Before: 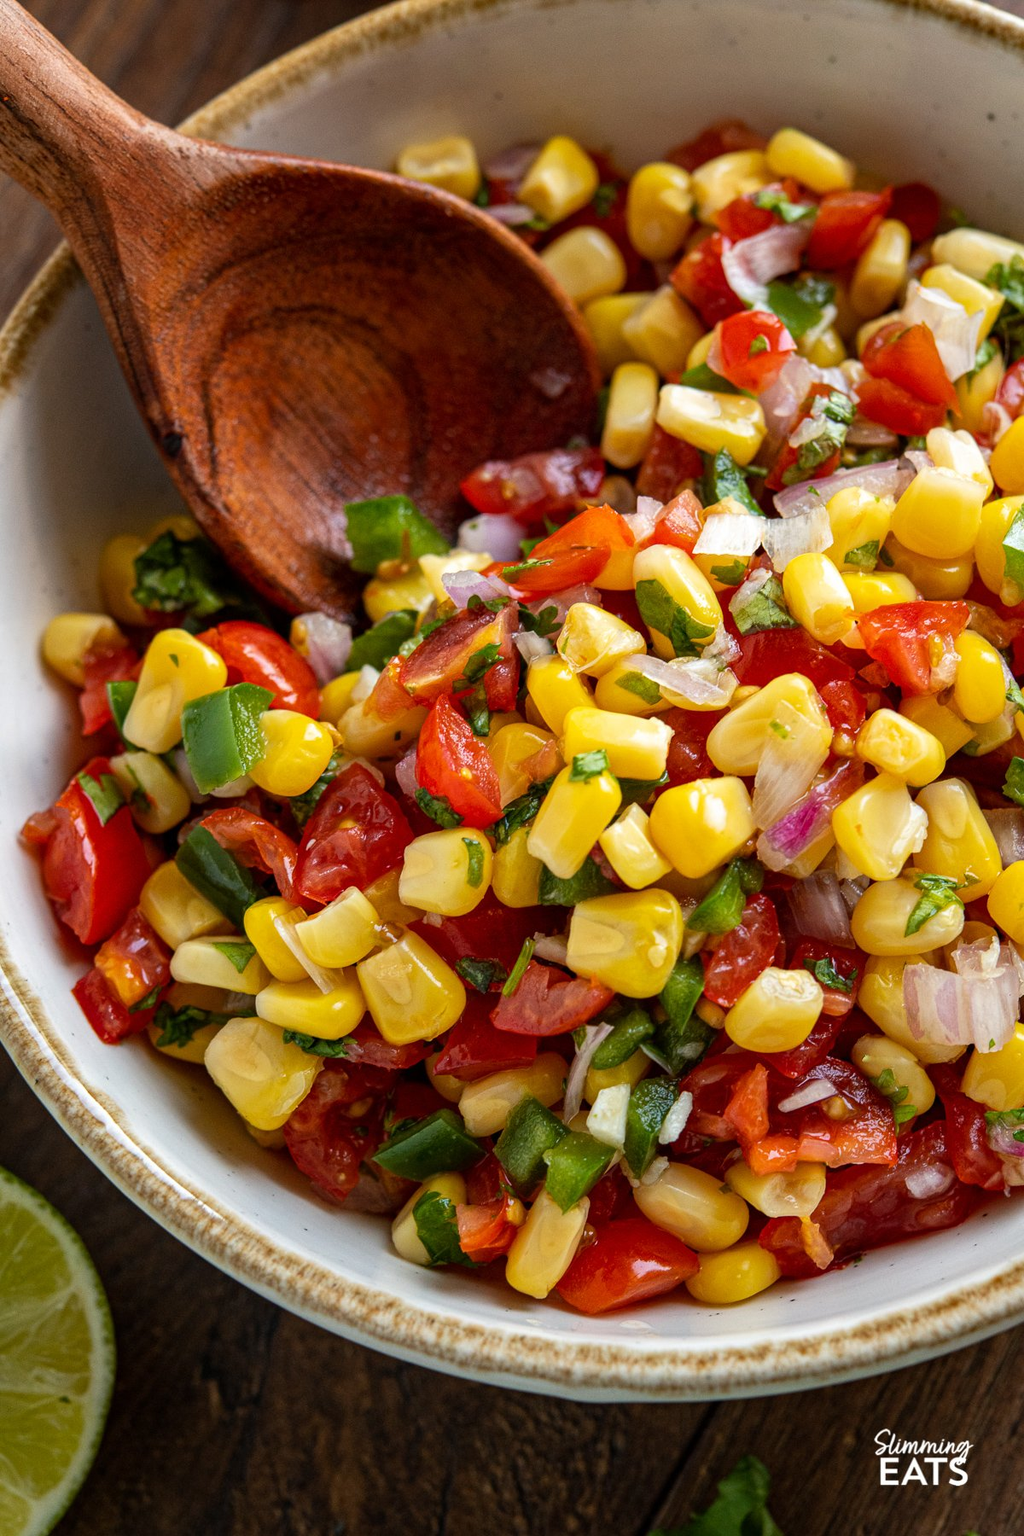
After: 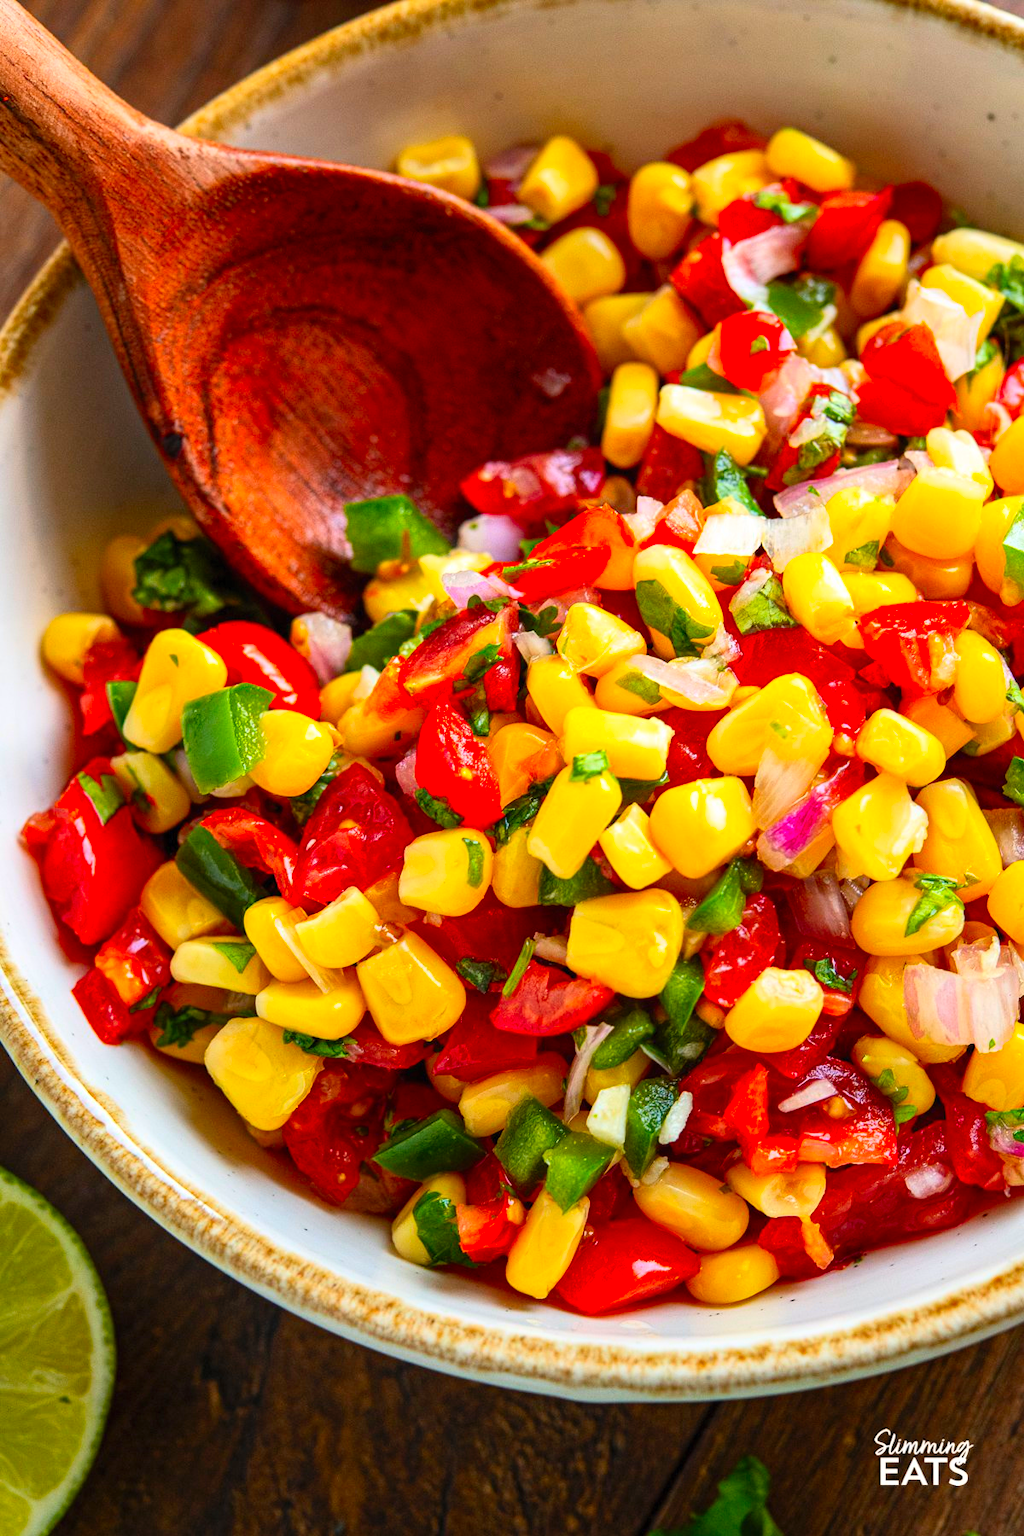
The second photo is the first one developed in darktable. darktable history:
contrast brightness saturation: contrast 0.201, brightness 0.196, saturation 0.791
